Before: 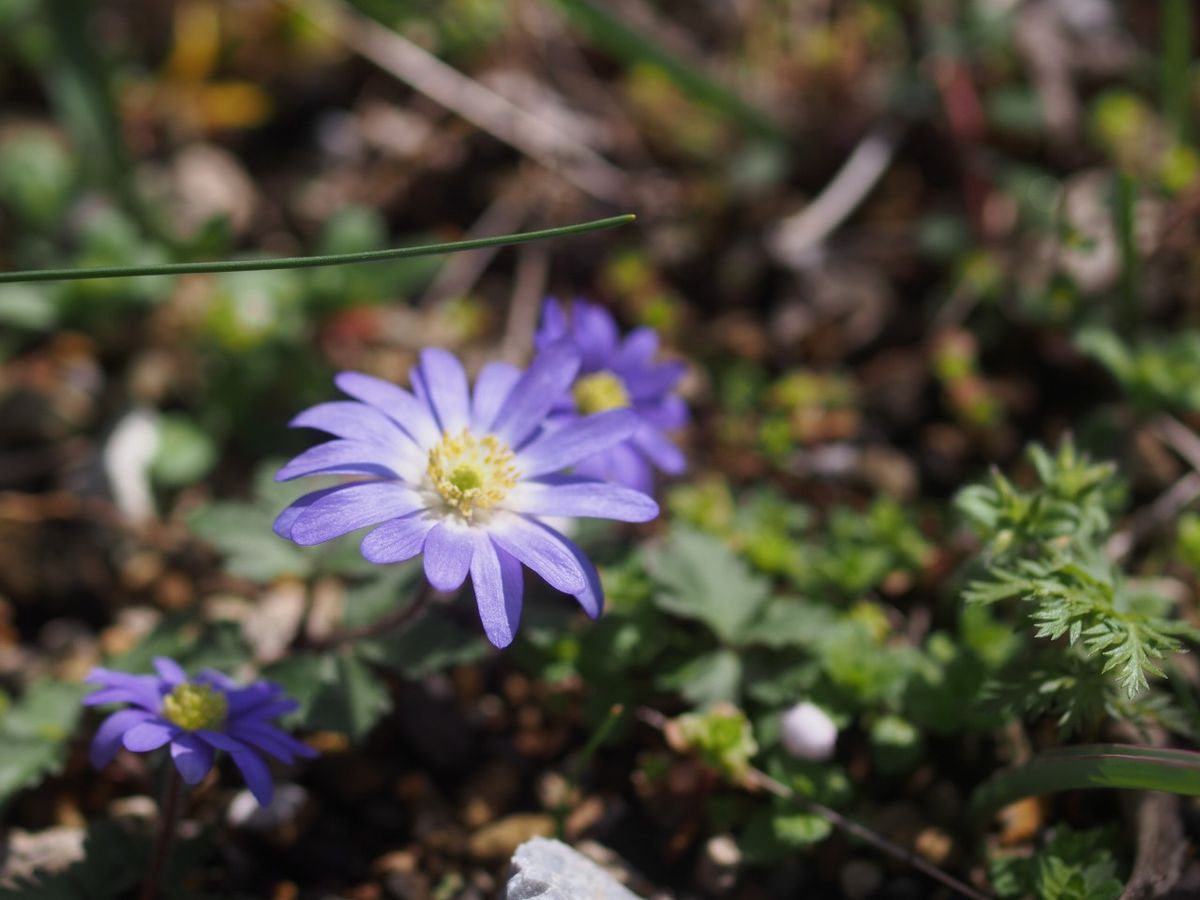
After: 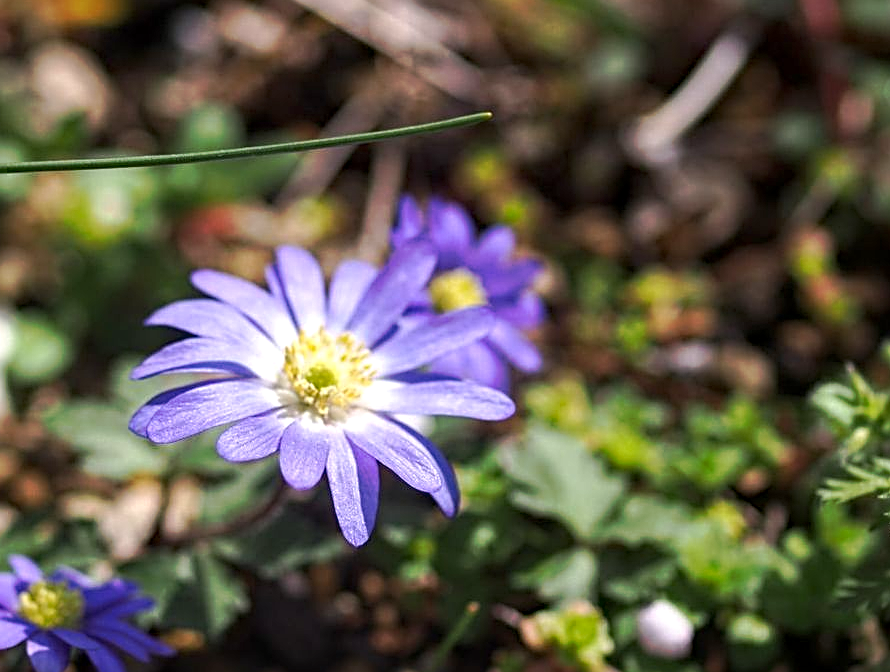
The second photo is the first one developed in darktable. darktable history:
tone curve: curves: ch0 [(0, 0) (0.003, 0.003) (0.011, 0.011) (0.025, 0.024) (0.044, 0.043) (0.069, 0.068) (0.1, 0.098) (0.136, 0.133) (0.177, 0.173) (0.224, 0.22) (0.277, 0.271) (0.335, 0.328) (0.399, 0.39) (0.468, 0.458) (0.543, 0.563) (0.623, 0.64) (0.709, 0.722) (0.801, 0.809) (0.898, 0.902) (1, 1)], preserve colors none
crop and rotate: left 12.055%, top 11.369%, right 13.698%, bottom 13.855%
exposure: black level correction 0, exposure 0.498 EV, compensate highlight preservation false
haze removal: compatibility mode true, adaptive false
sharpen: radius 2.579, amount 0.679
local contrast: on, module defaults
